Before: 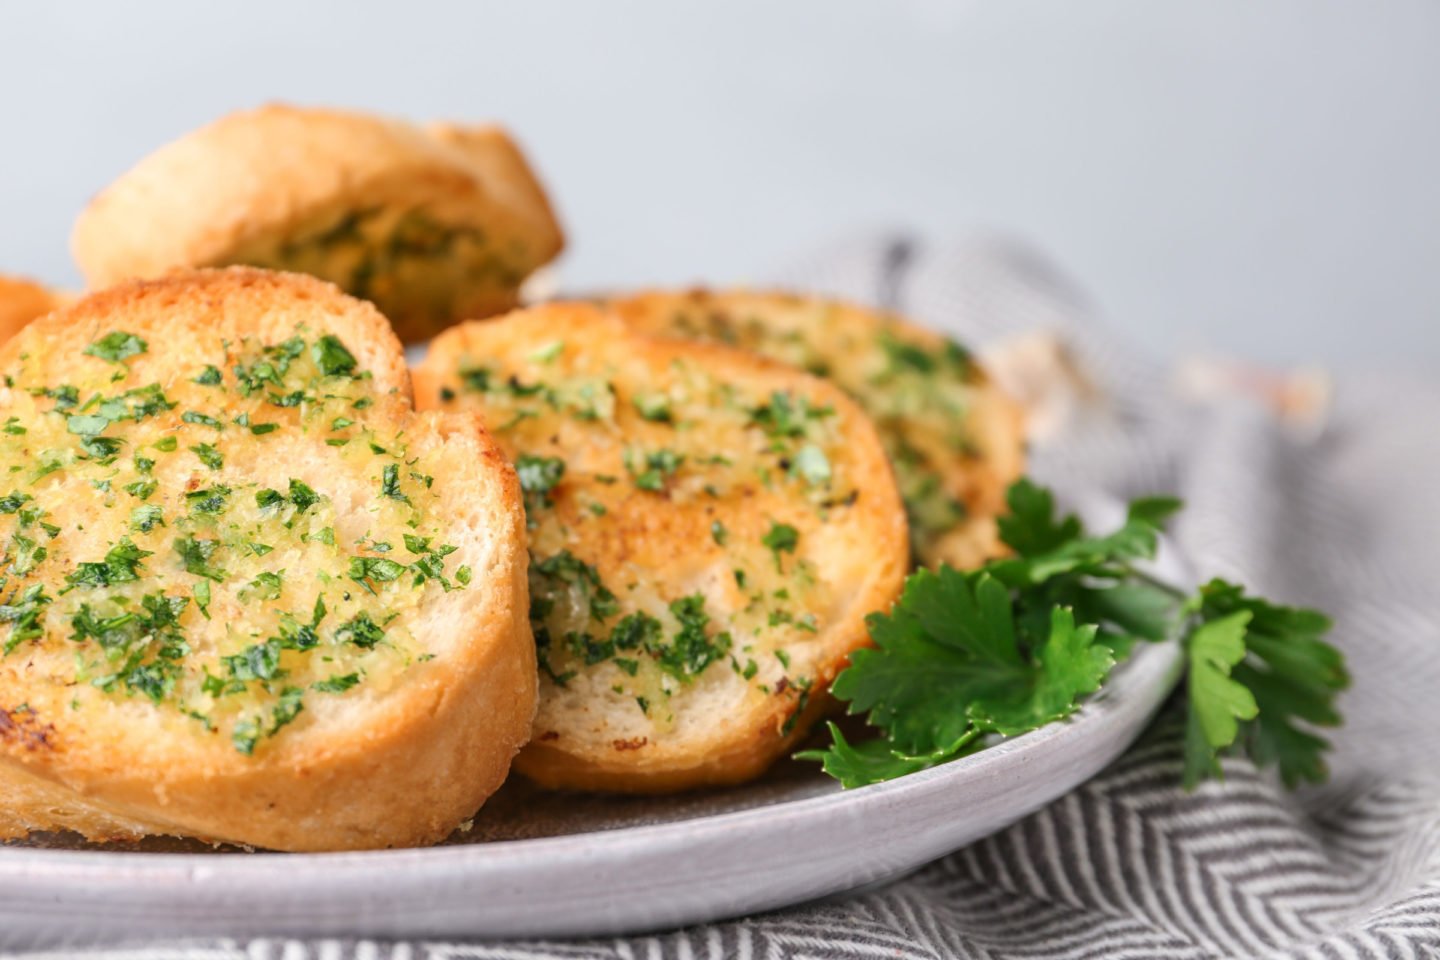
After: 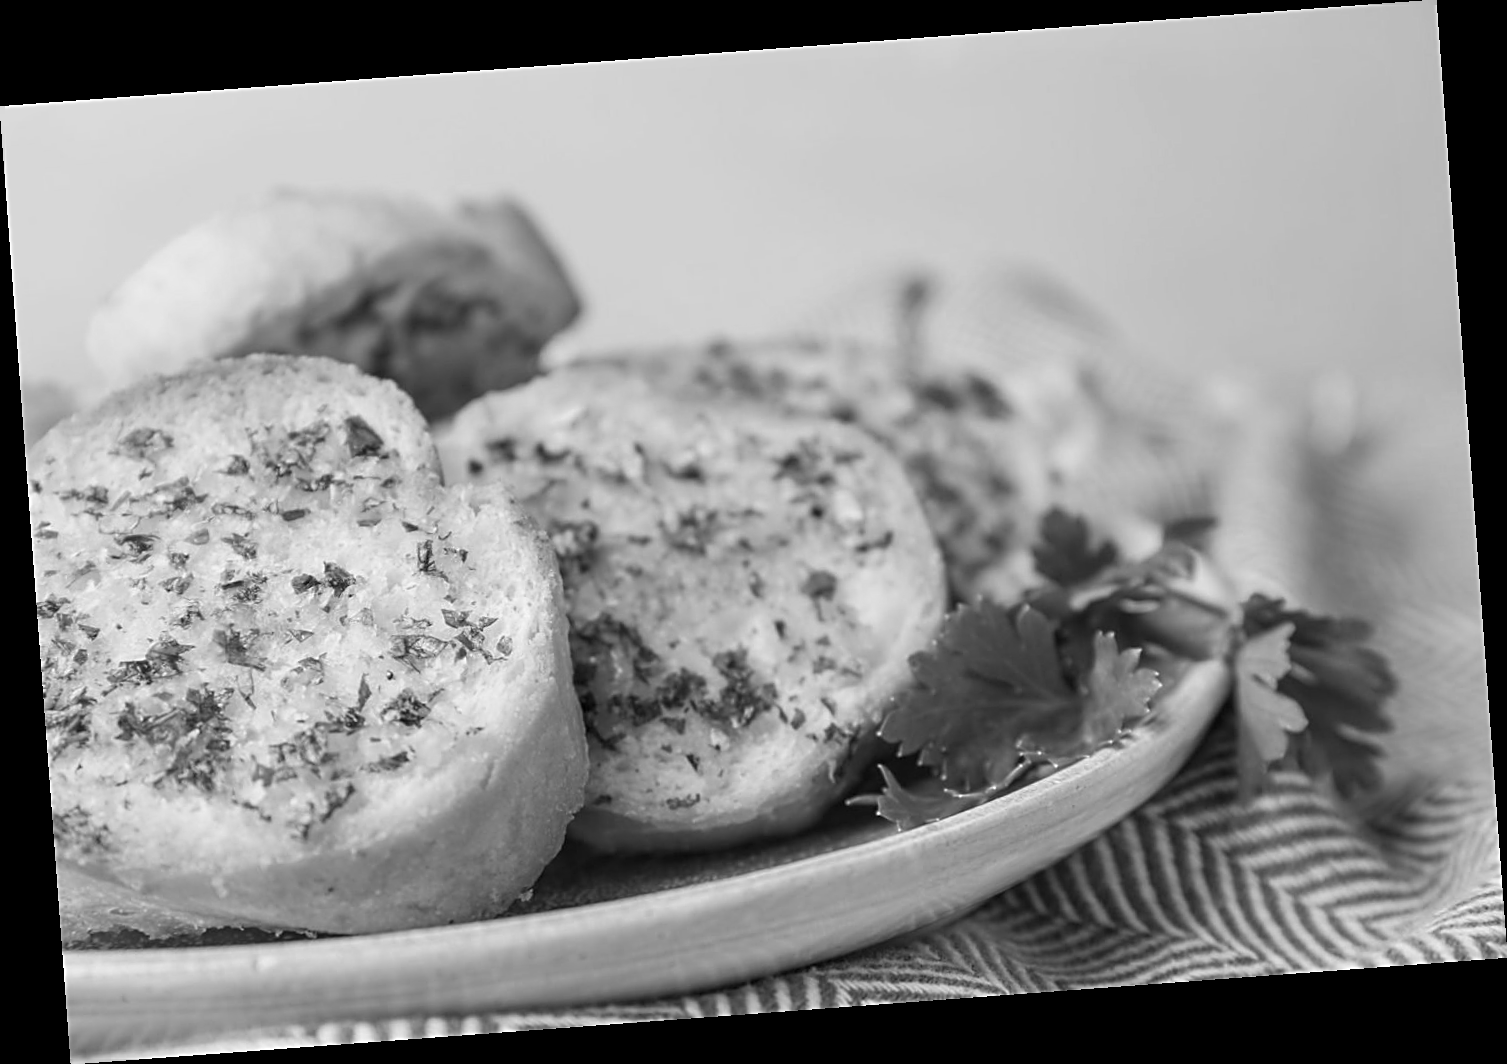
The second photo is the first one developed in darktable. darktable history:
monochrome: a -74.22, b 78.2
sharpen: on, module defaults
white balance: red 1.127, blue 0.943
rotate and perspective: rotation -4.25°, automatic cropping off
base curve: curves: ch0 [(0, 0) (0.303, 0.277) (1, 1)]
tone equalizer: on, module defaults
